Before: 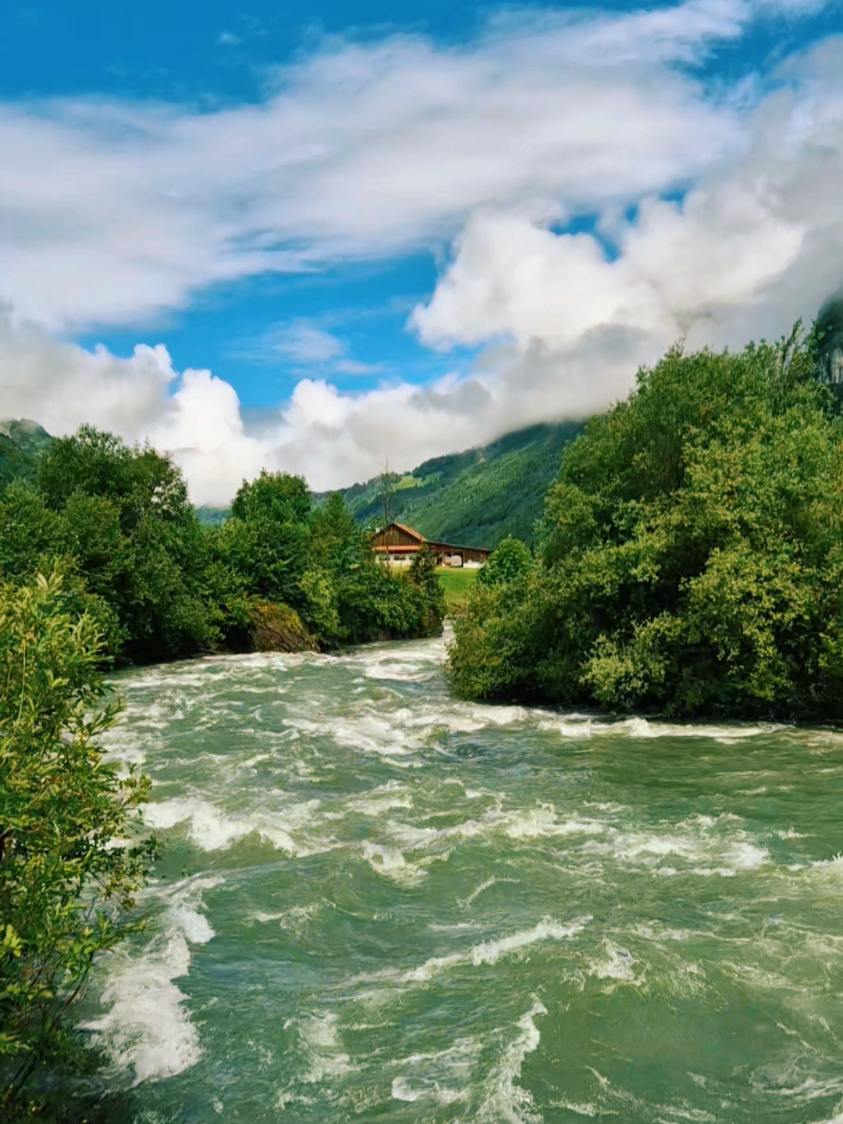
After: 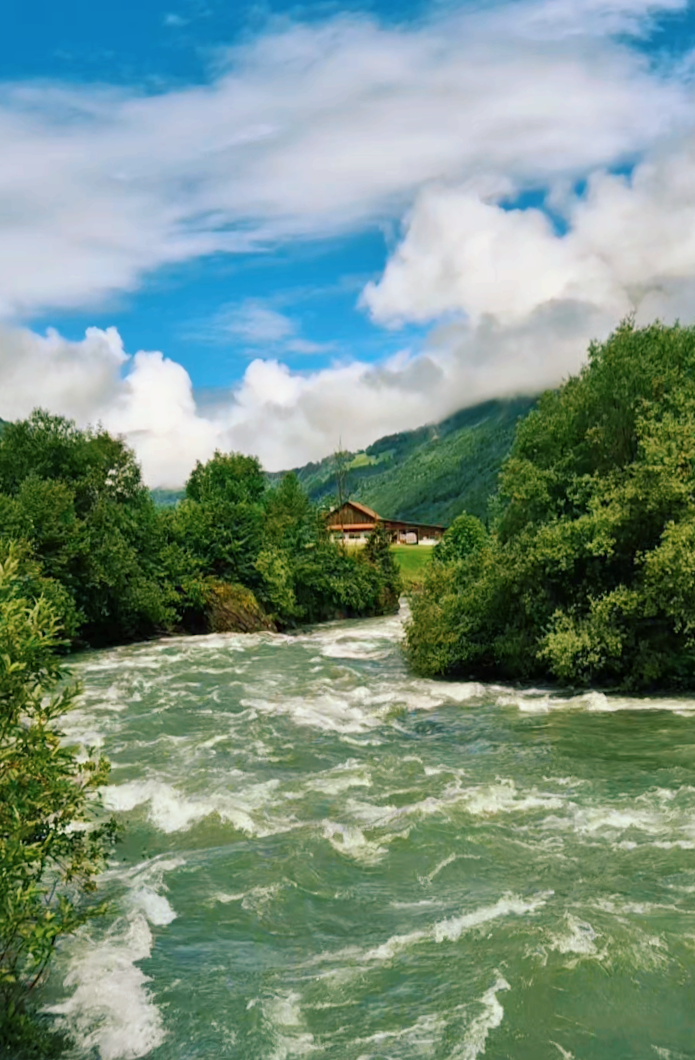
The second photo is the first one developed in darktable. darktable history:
crop and rotate: angle 1.02°, left 4.345%, top 0.888%, right 11.187%, bottom 2.515%
